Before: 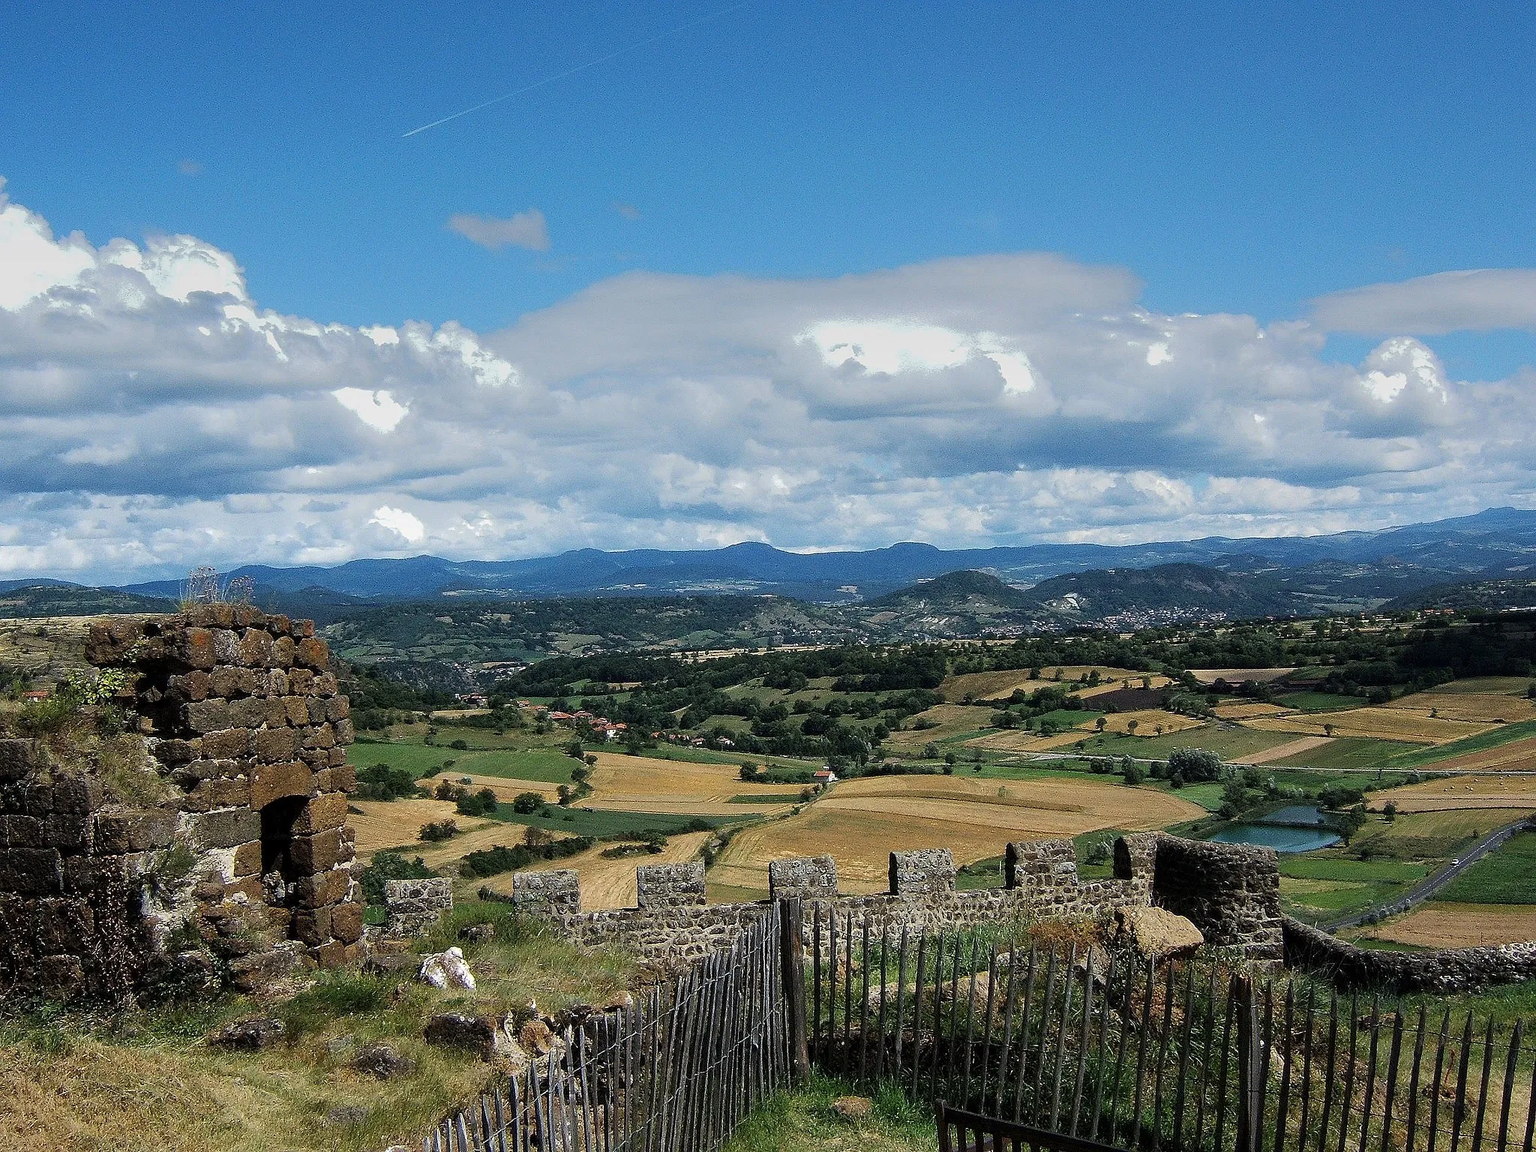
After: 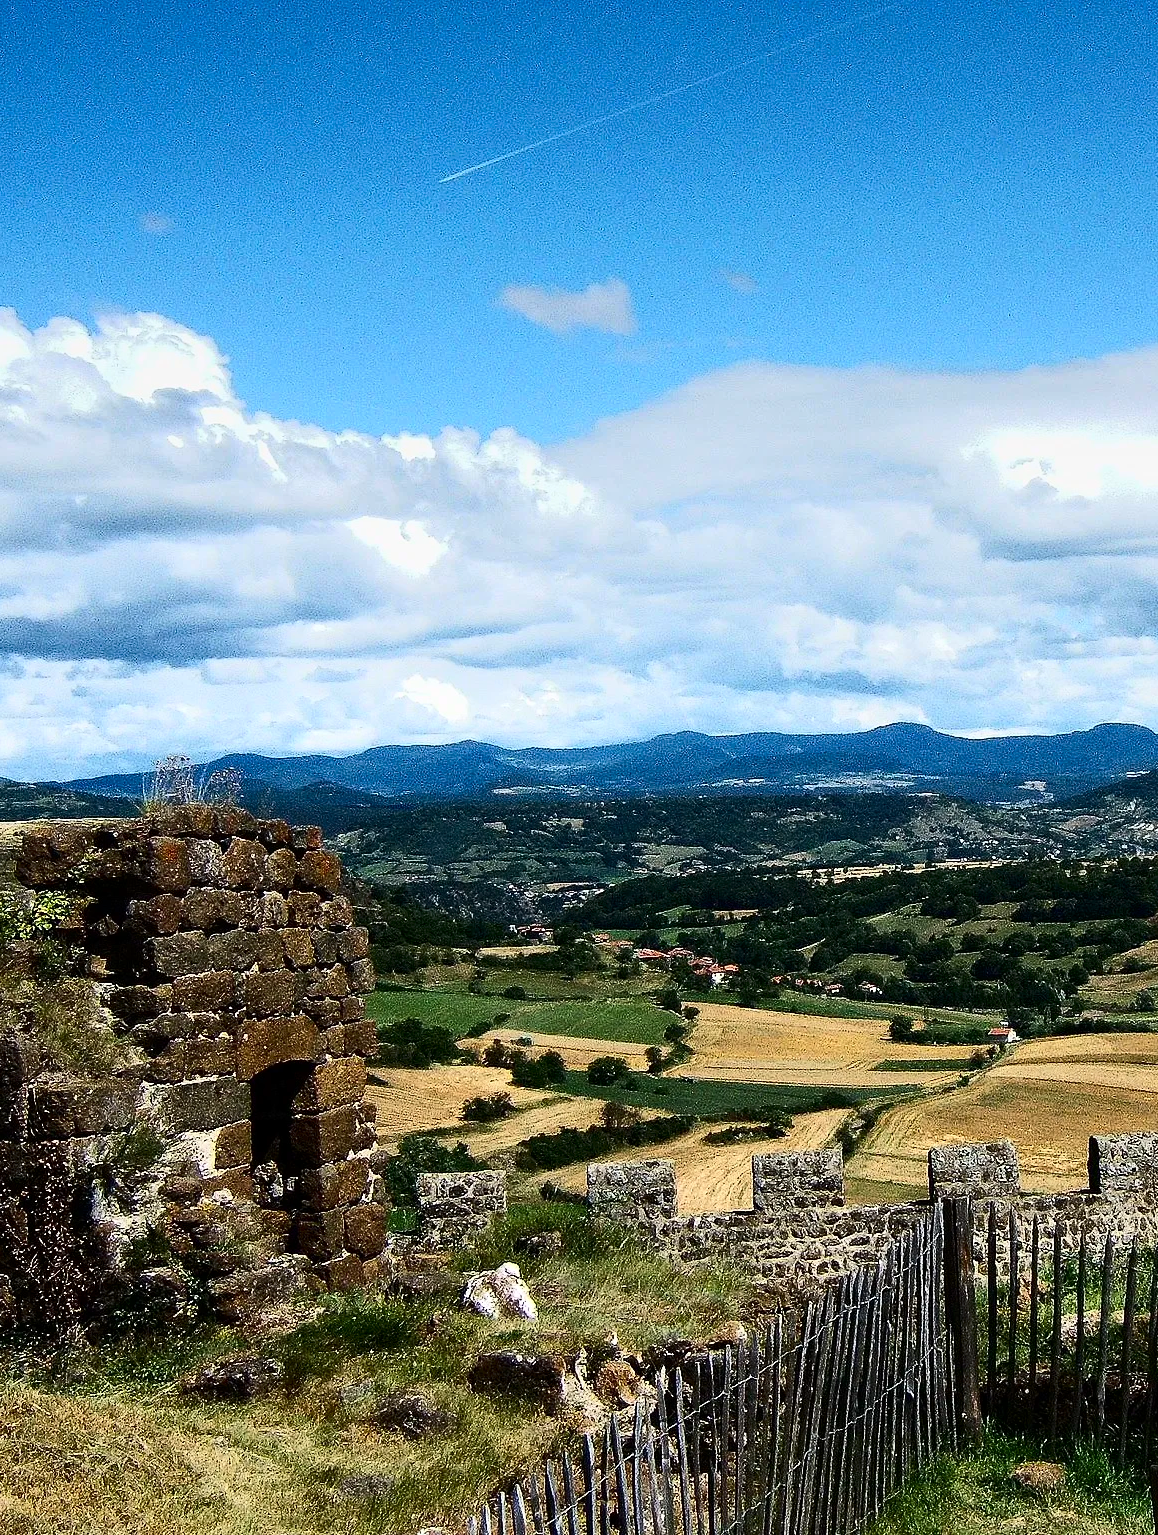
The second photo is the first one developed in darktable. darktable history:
crop: left 4.746%, right 38.687%
contrast brightness saturation: contrast 0.414, brightness 0.043, saturation 0.246
